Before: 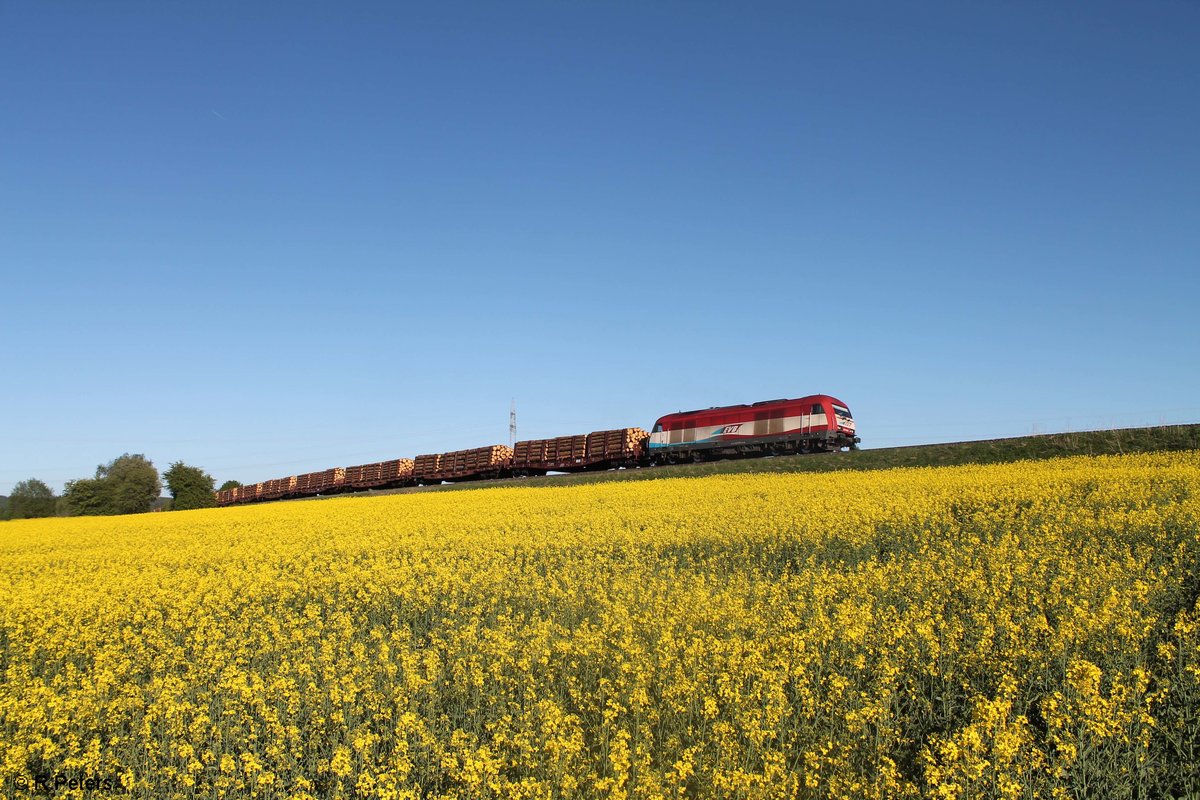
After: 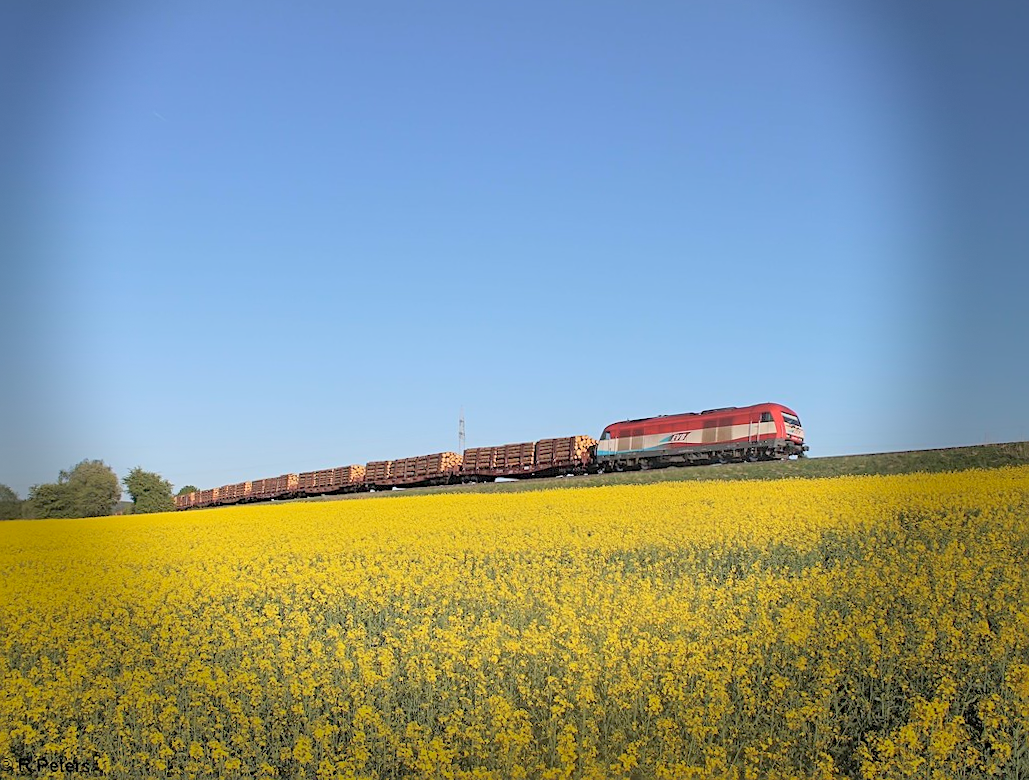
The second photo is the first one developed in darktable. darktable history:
crop and rotate: left 1.088%, right 8.807%
exposure: black level correction 0.005, exposure 0.417 EV, compensate highlight preservation false
color balance: lift [1.007, 1, 1, 1], gamma [1.097, 1, 1, 1]
vignetting: fall-off start 68.33%, fall-off radius 30%, saturation 0.042, center (-0.066, -0.311), width/height ratio 0.992, shape 0.85, dithering 8-bit output
sharpen: on, module defaults
rotate and perspective: rotation 0.074°, lens shift (vertical) 0.096, lens shift (horizontal) -0.041, crop left 0.043, crop right 0.952, crop top 0.024, crop bottom 0.979
tone equalizer: on, module defaults
global tonemap: drago (0.7, 100)
